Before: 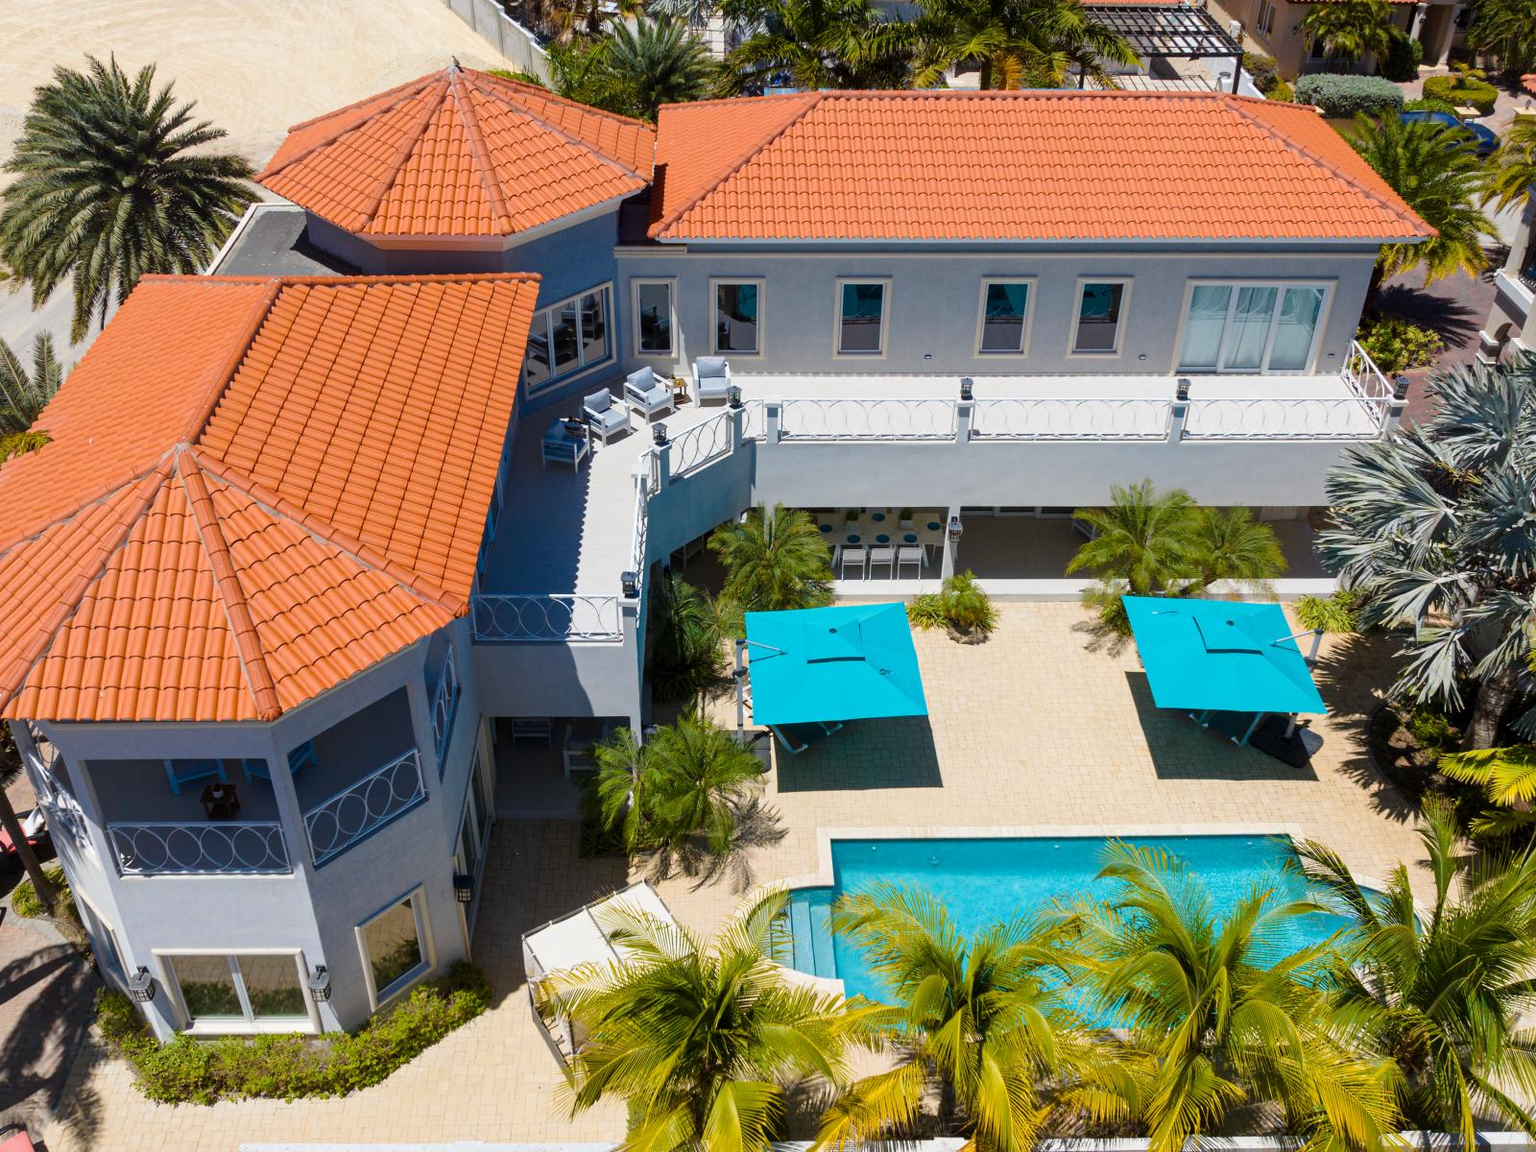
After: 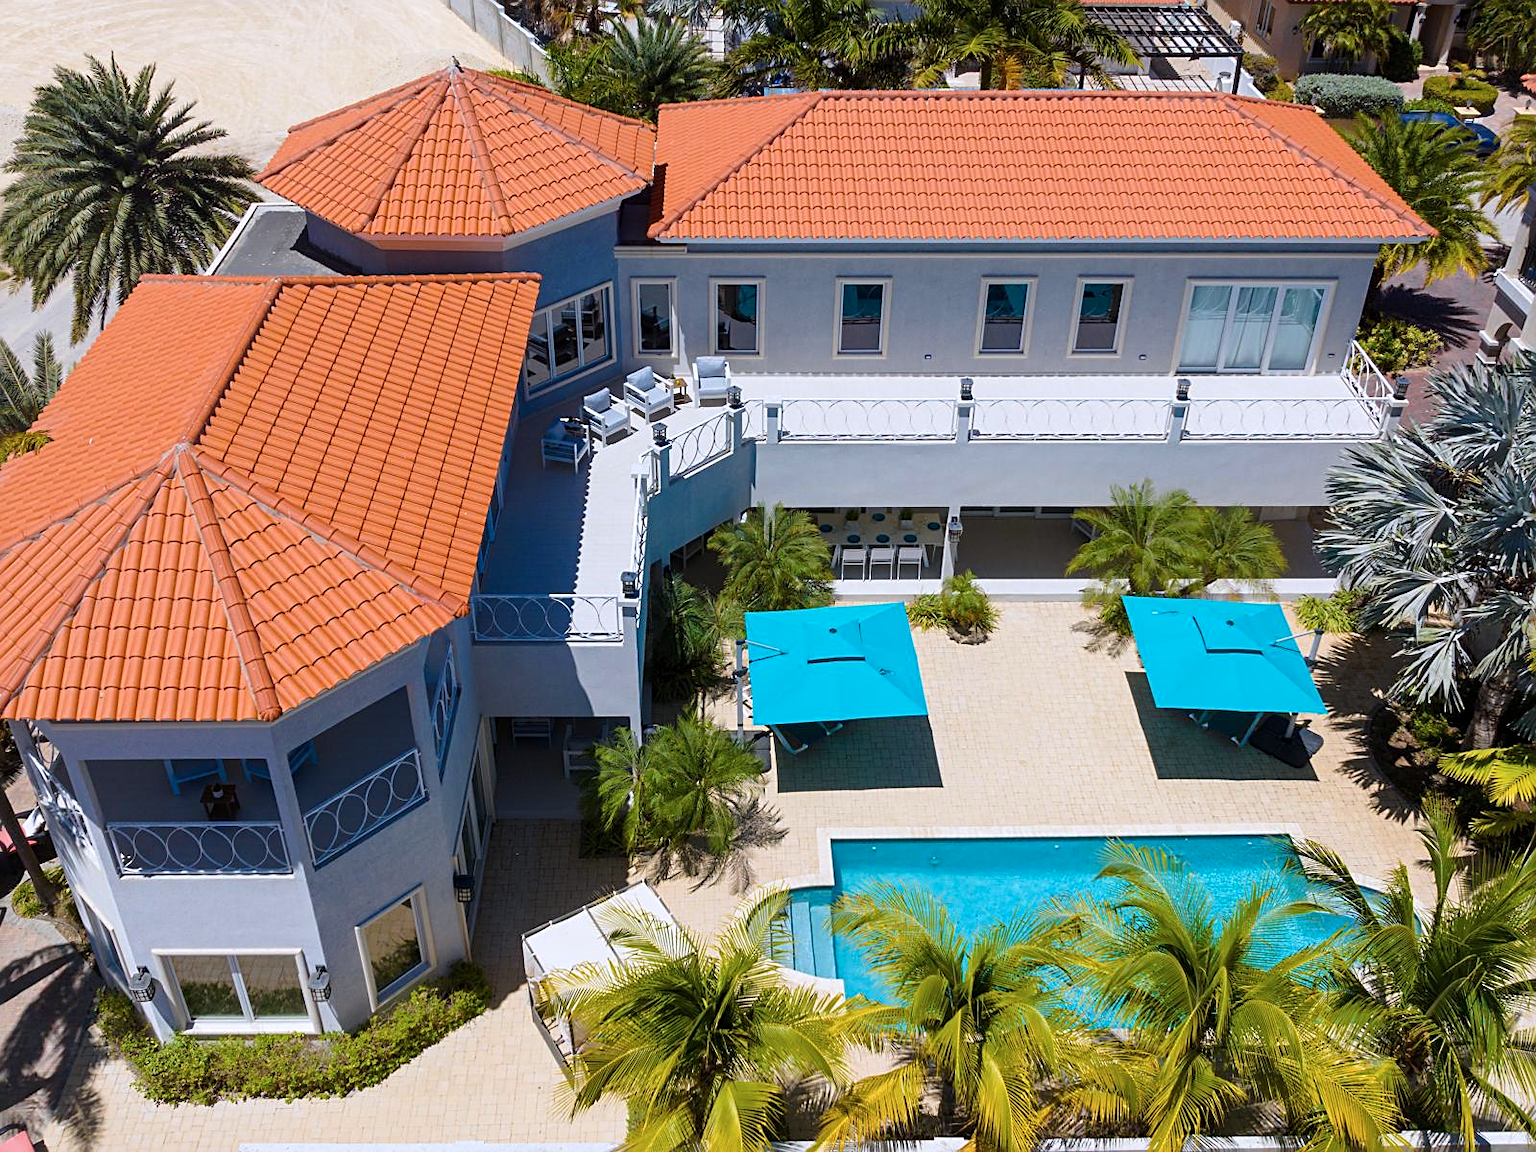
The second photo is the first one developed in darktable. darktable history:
color calibration: illuminant as shot in camera, x 0.358, y 0.373, temperature 4628.91 K
sharpen: on, module defaults
exposure: compensate highlight preservation false
